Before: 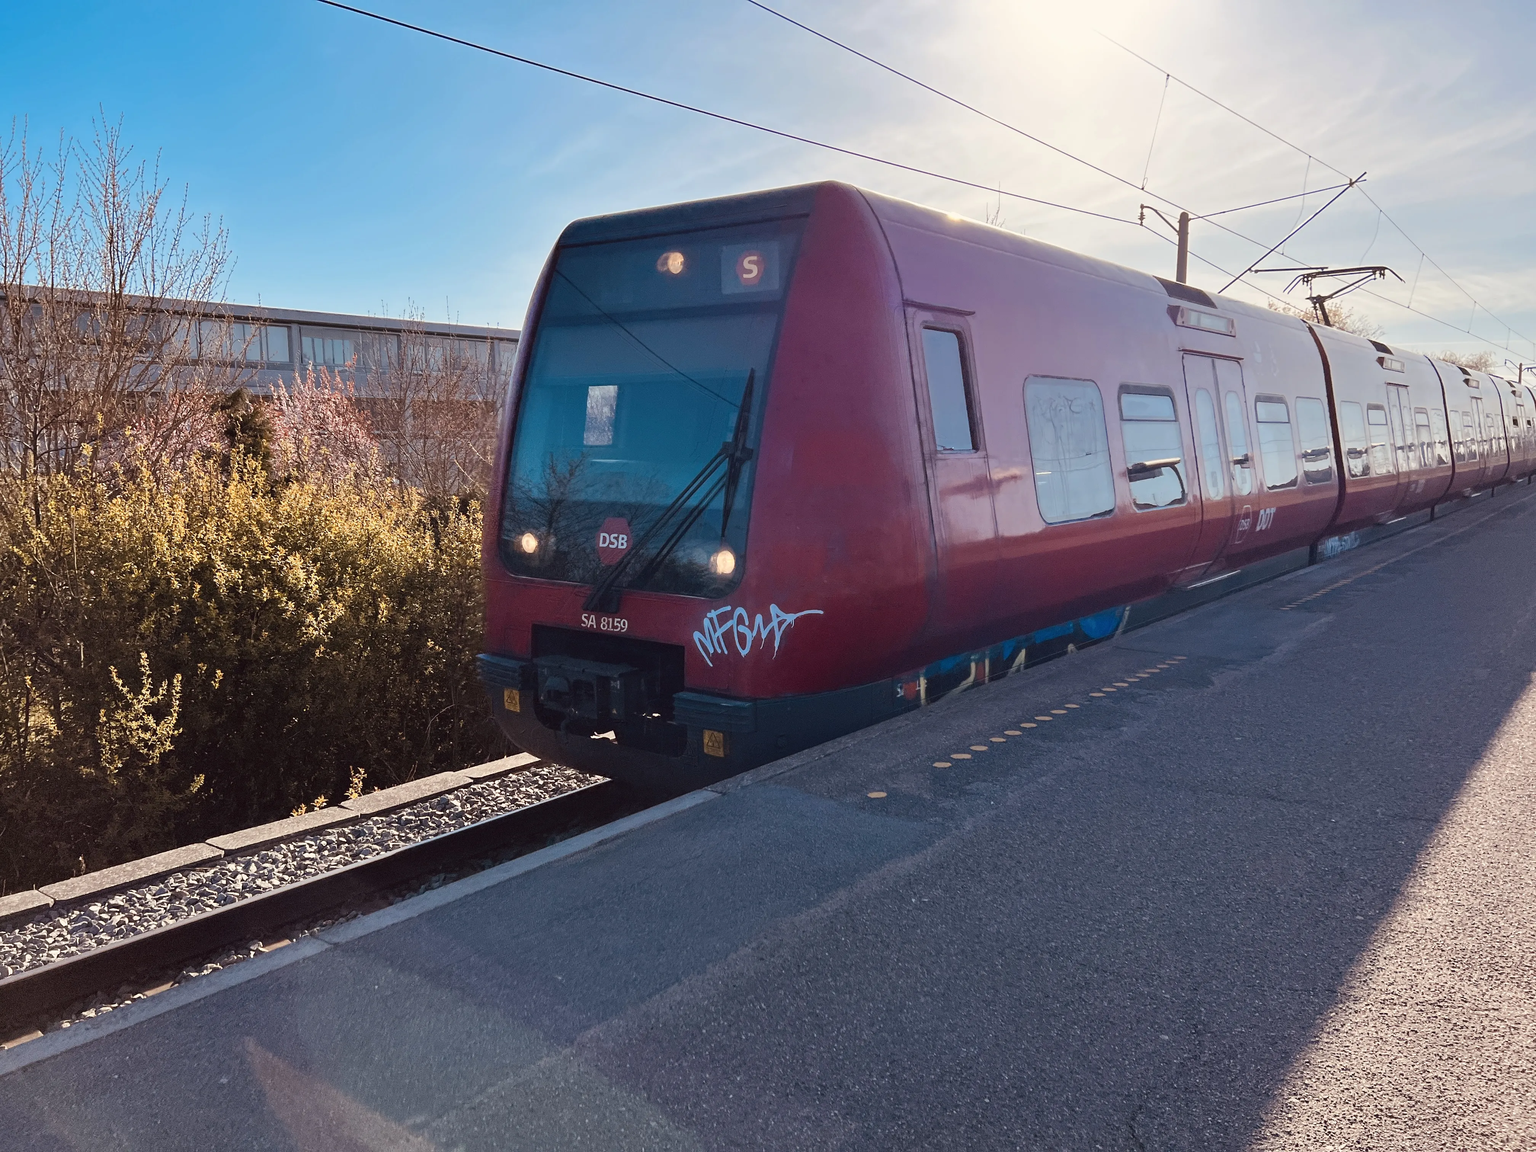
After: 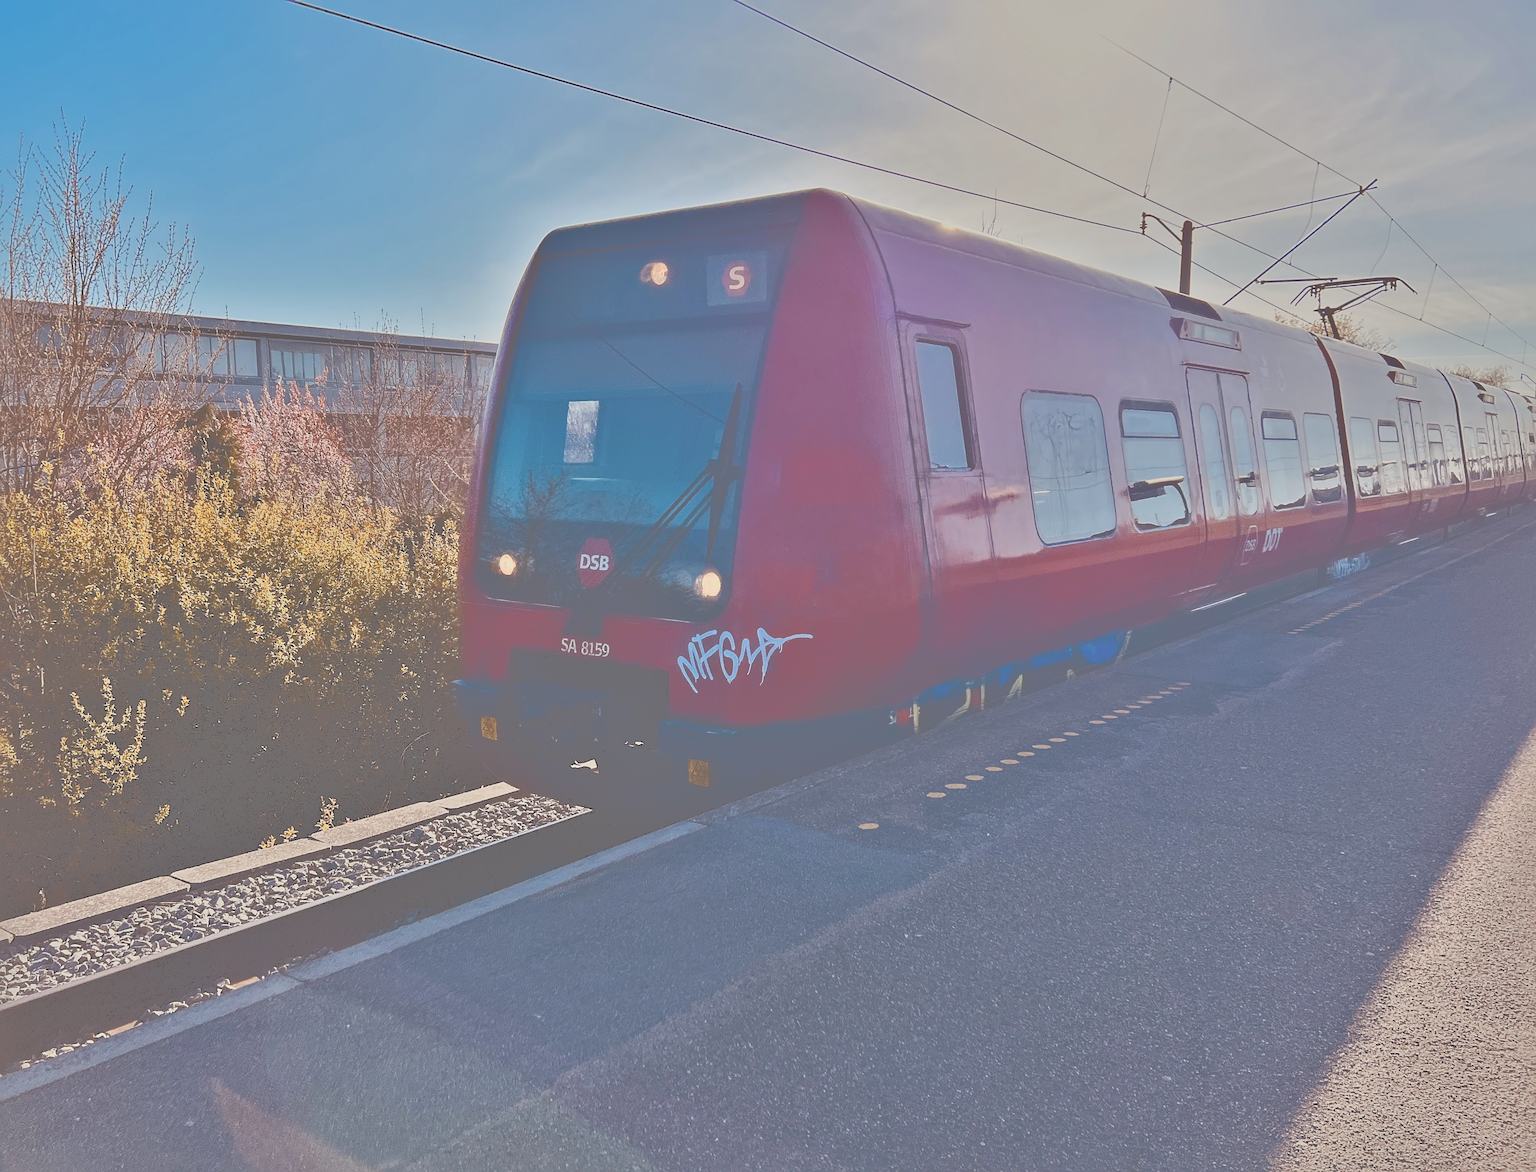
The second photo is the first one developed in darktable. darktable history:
crop and rotate: left 2.711%, right 1.055%, bottom 2.01%
tone curve: curves: ch0 [(0, 0) (0.003, 0.464) (0.011, 0.464) (0.025, 0.464) (0.044, 0.464) (0.069, 0.464) (0.1, 0.463) (0.136, 0.463) (0.177, 0.464) (0.224, 0.469) (0.277, 0.482) (0.335, 0.501) (0.399, 0.53) (0.468, 0.567) (0.543, 0.61) (0.623, 0.663) (0.709, 0.718) (0.801, 0.779) (0.898, 0.842) (1, 1)], color space Lab, independent channels, preserve colors none
sharpen: on, module defaults
filmic rgb: black relative exposure -8 EV, white relative exposure 4.01 EV, hardness 4.12
local contrast: mode bilateral grid, contrast 25, coarseness 60, detail 151%, midtone range 0.2
shadows and highlights: on, module defaults
